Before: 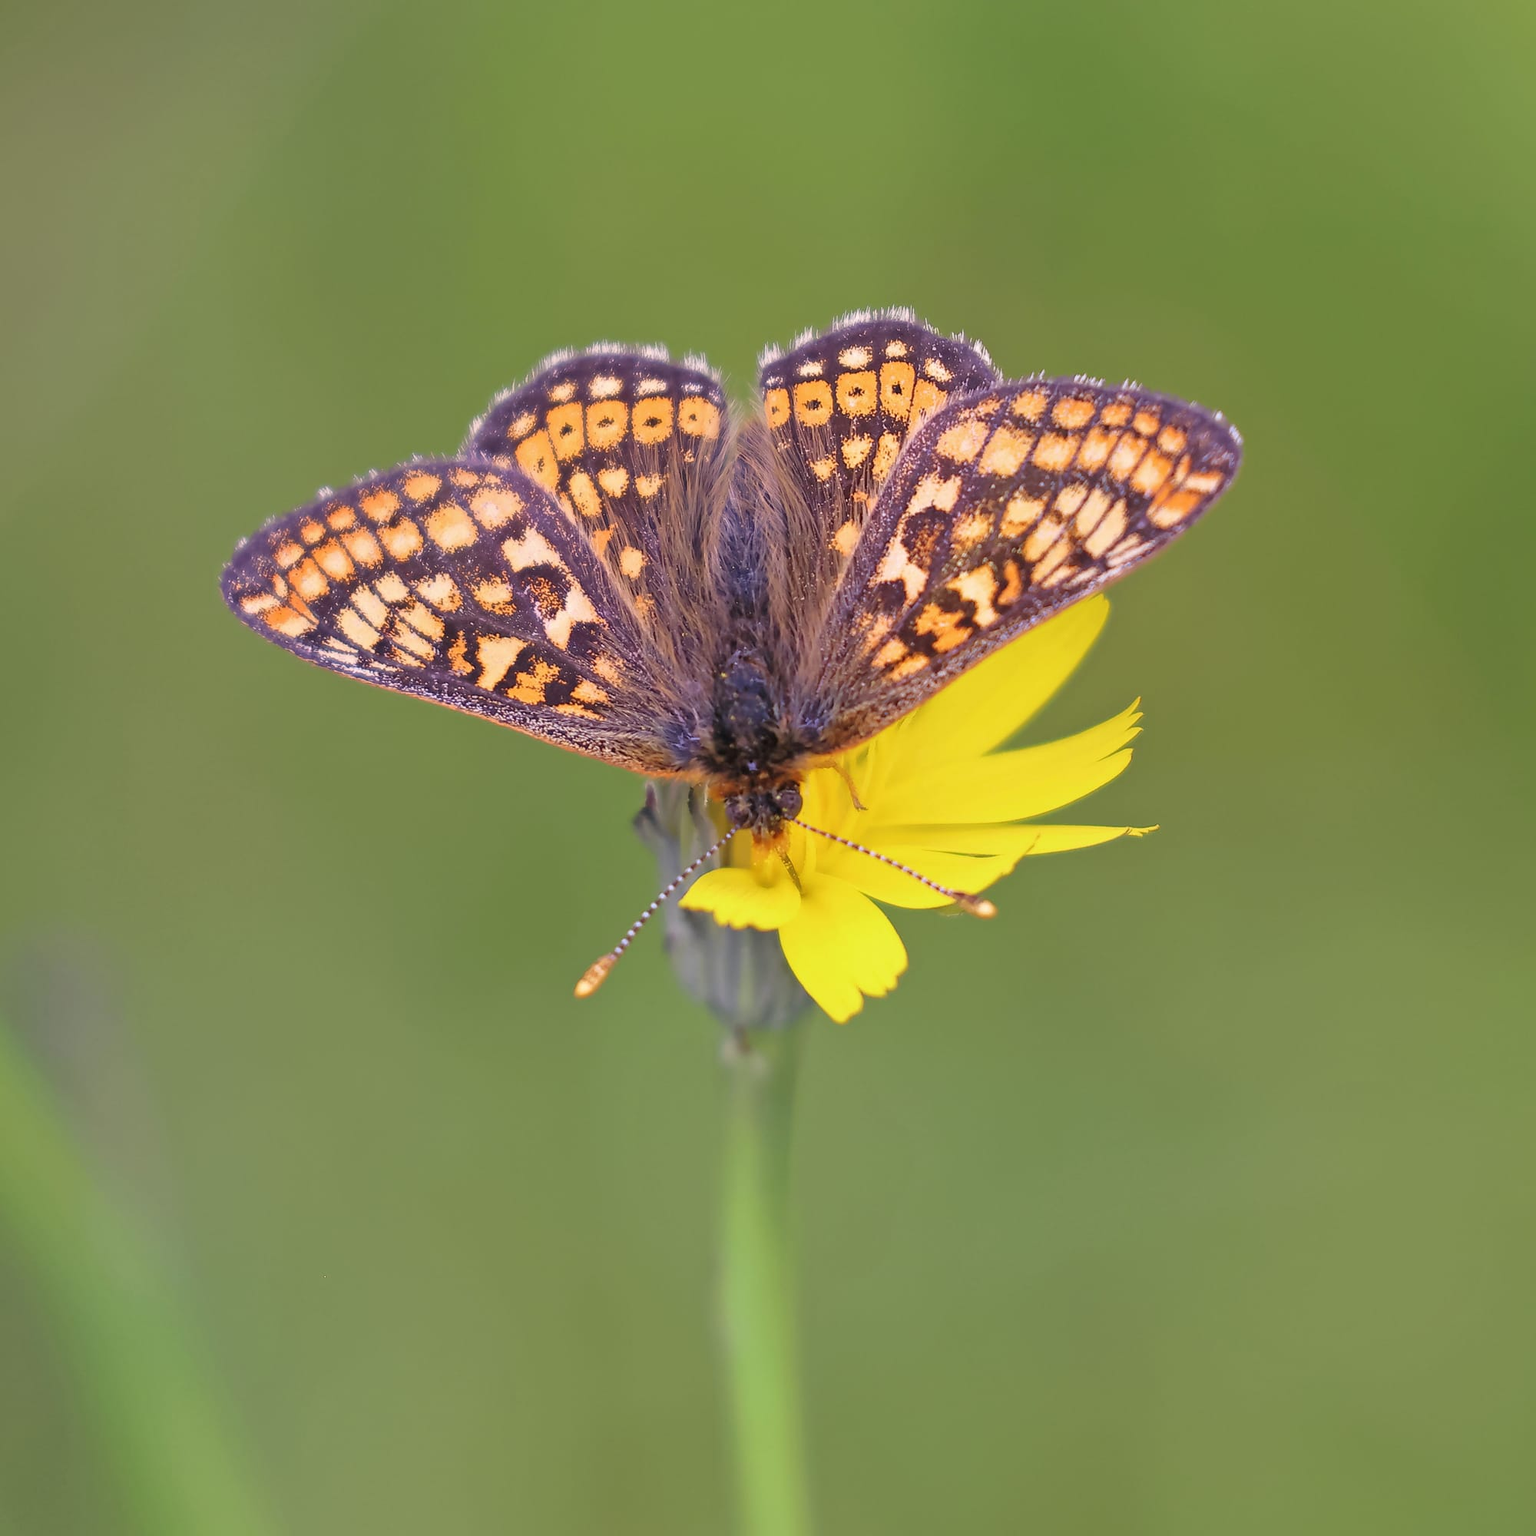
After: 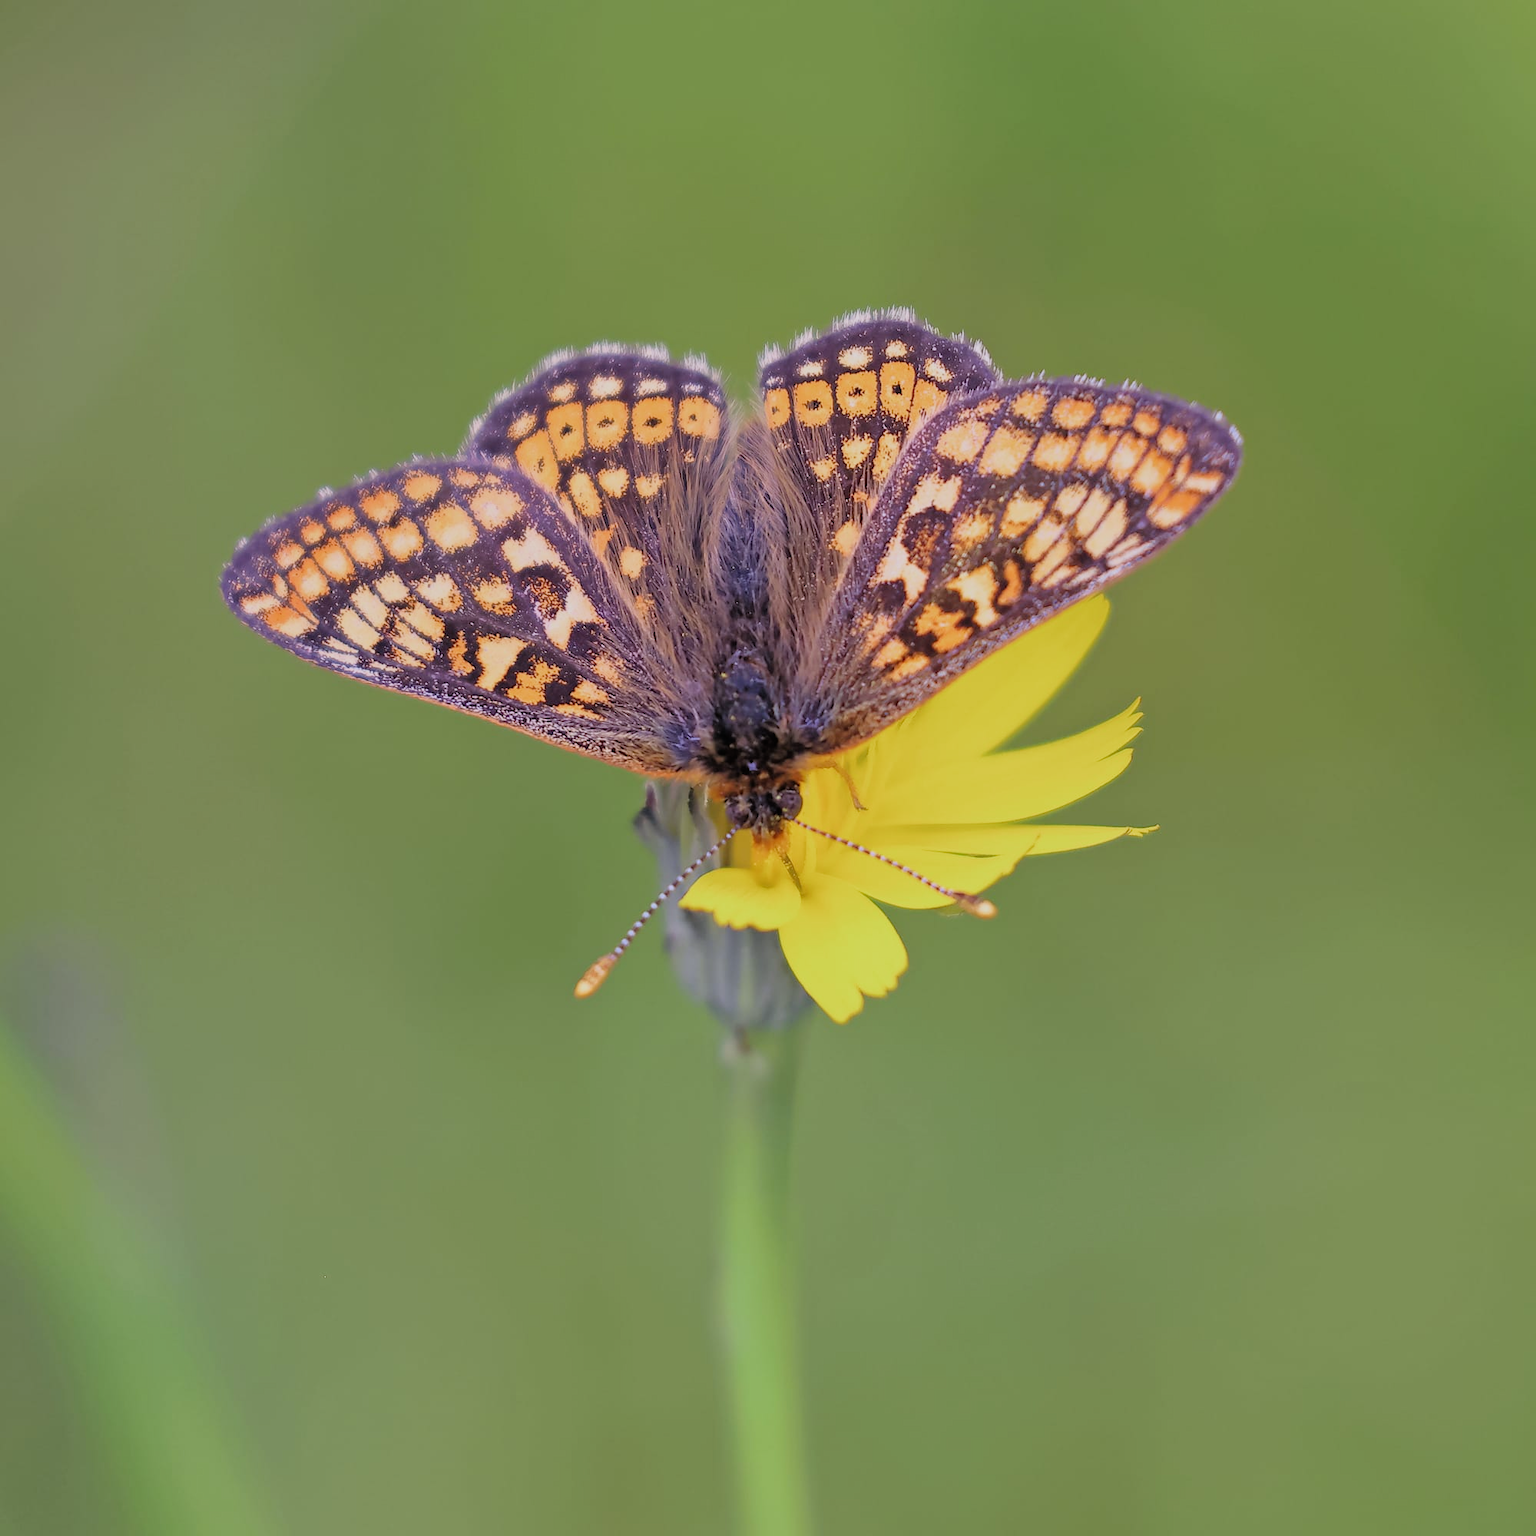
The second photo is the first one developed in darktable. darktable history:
white balance: red 0.974, blue 1.044
filmic rgb: black relative exposure -7.92 EV, white relative exposure 4.13 EV, threshold 3 EV, hardness 4.02, latitude 51.22%, contrast 1.013, shadows ↔ highlights balance 5.35%, color science v5 (2021), contrast in shadows safe, contrast in highlights safe, enable highlight reconstruction true
